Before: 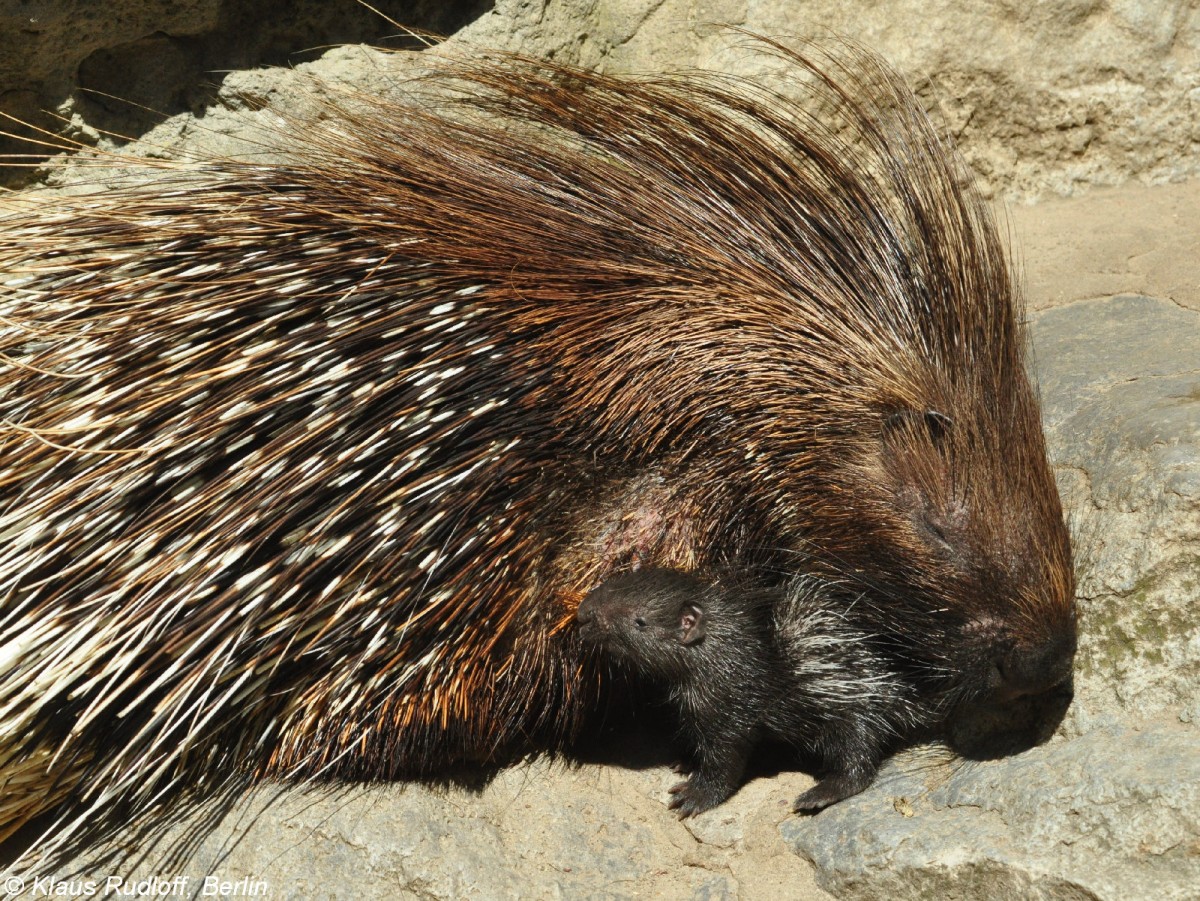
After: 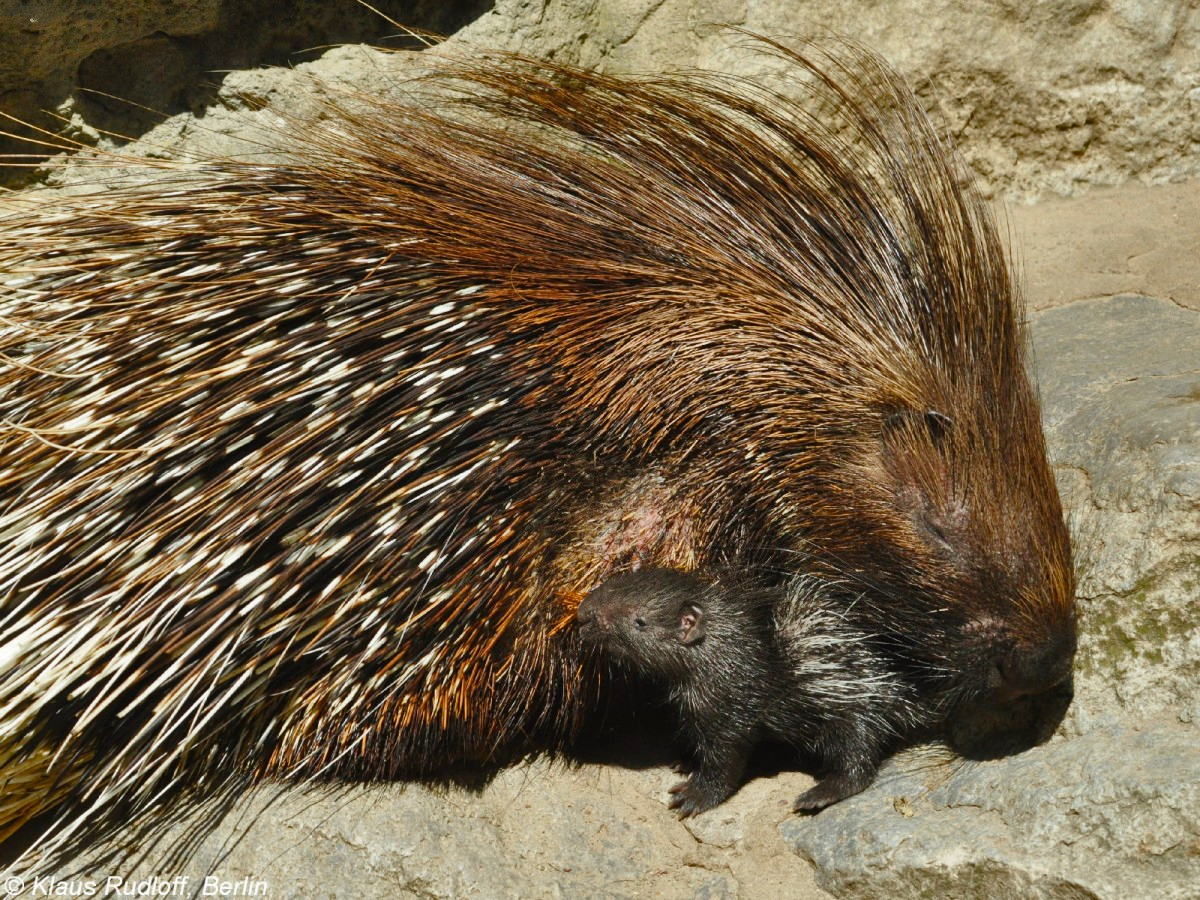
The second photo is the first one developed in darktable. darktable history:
shadows and highlights: low approximation 0.01, soften with gaussian
color zones: curves: ch0 [(0, 0.444) (0.143, 0.442) (0.286, 0.441) (0.429, 0.441) (0.571, 0.441) (0.714, 0.441) (0.857, 0.442) (1, 0.444)]
color balance rgb: perceptual saturation grading › global saturation 0.975%, perceptual saturation grading › highlights -8.876%, perceptual saturation grading › mid-tones 18.113%, perceptual saturation grading › shadows 29.136%
crop: bottom 0.073%
